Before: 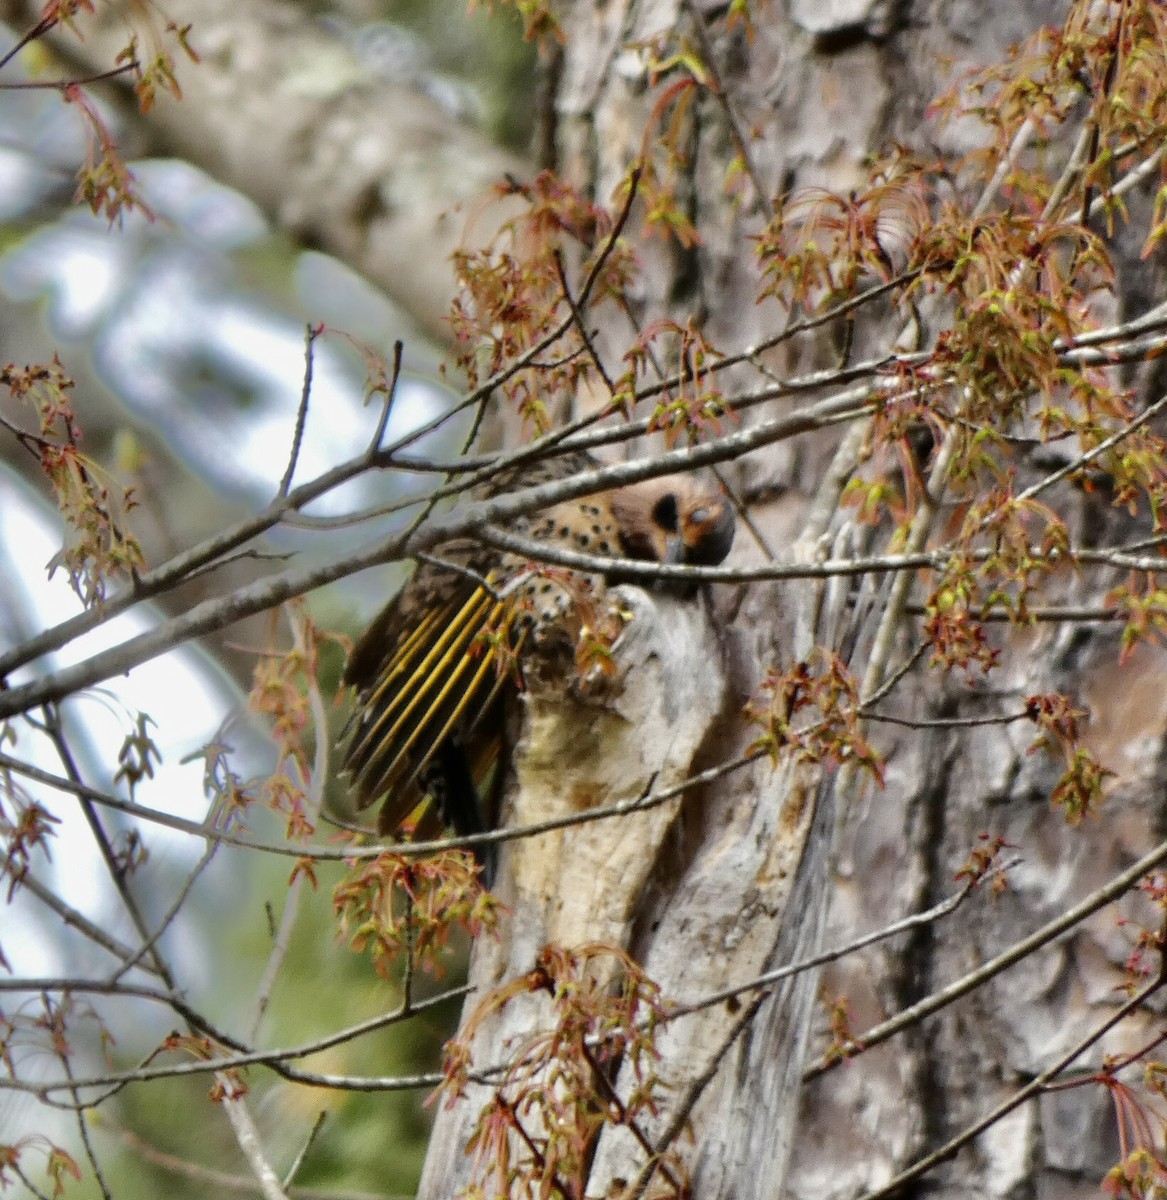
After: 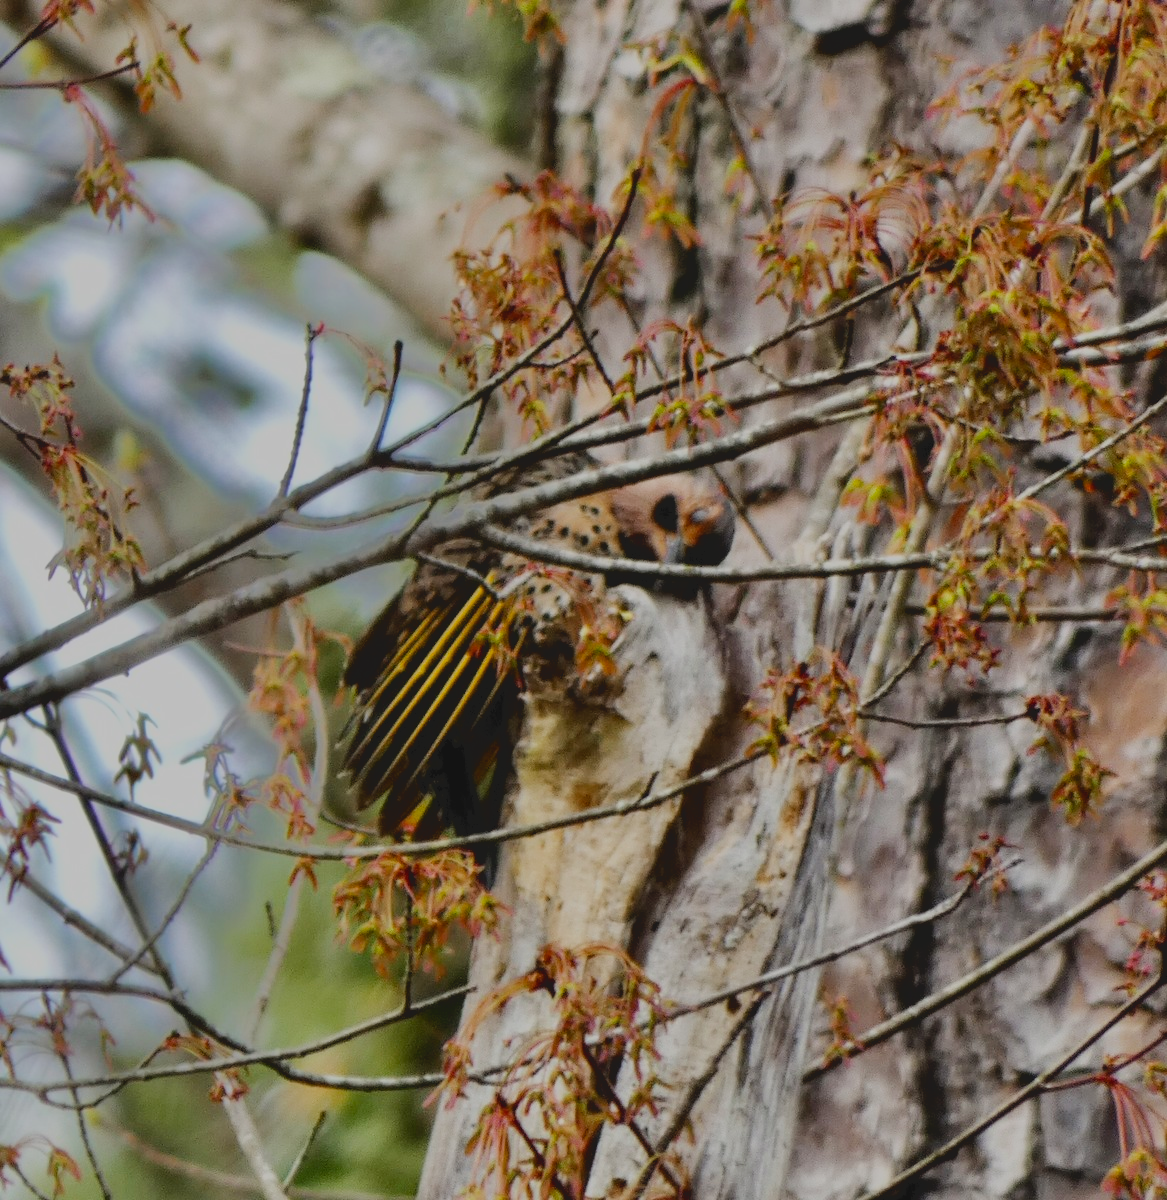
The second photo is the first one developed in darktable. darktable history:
filmic rgb: black relative exposure -7.65 EV, white relative exposure 4.56 EV, hardness 3.61
tone curve: curves: ch0 [(0, 0) (0.003, 0.096) (0.011, 0.096) (0.025, 0.098) (0.044, 0.099) (0.069, 0.106) (0.1, 0.128) (0.136, 0.153) (0.177, 0.186) (0.224, 0.218) (0.277, 0.265) (0.335, 0.316) (0.399, 0.374) (0.468, 0.445) (0.543, 0.526) (0.623, 0.605) (0.709, 0.681) (0.801, 0.758) (0.898, 0.819) (1, 1)], color space Lab, independent channels
exposure: exposure -0.065 EV, compensate highlight preservation false
